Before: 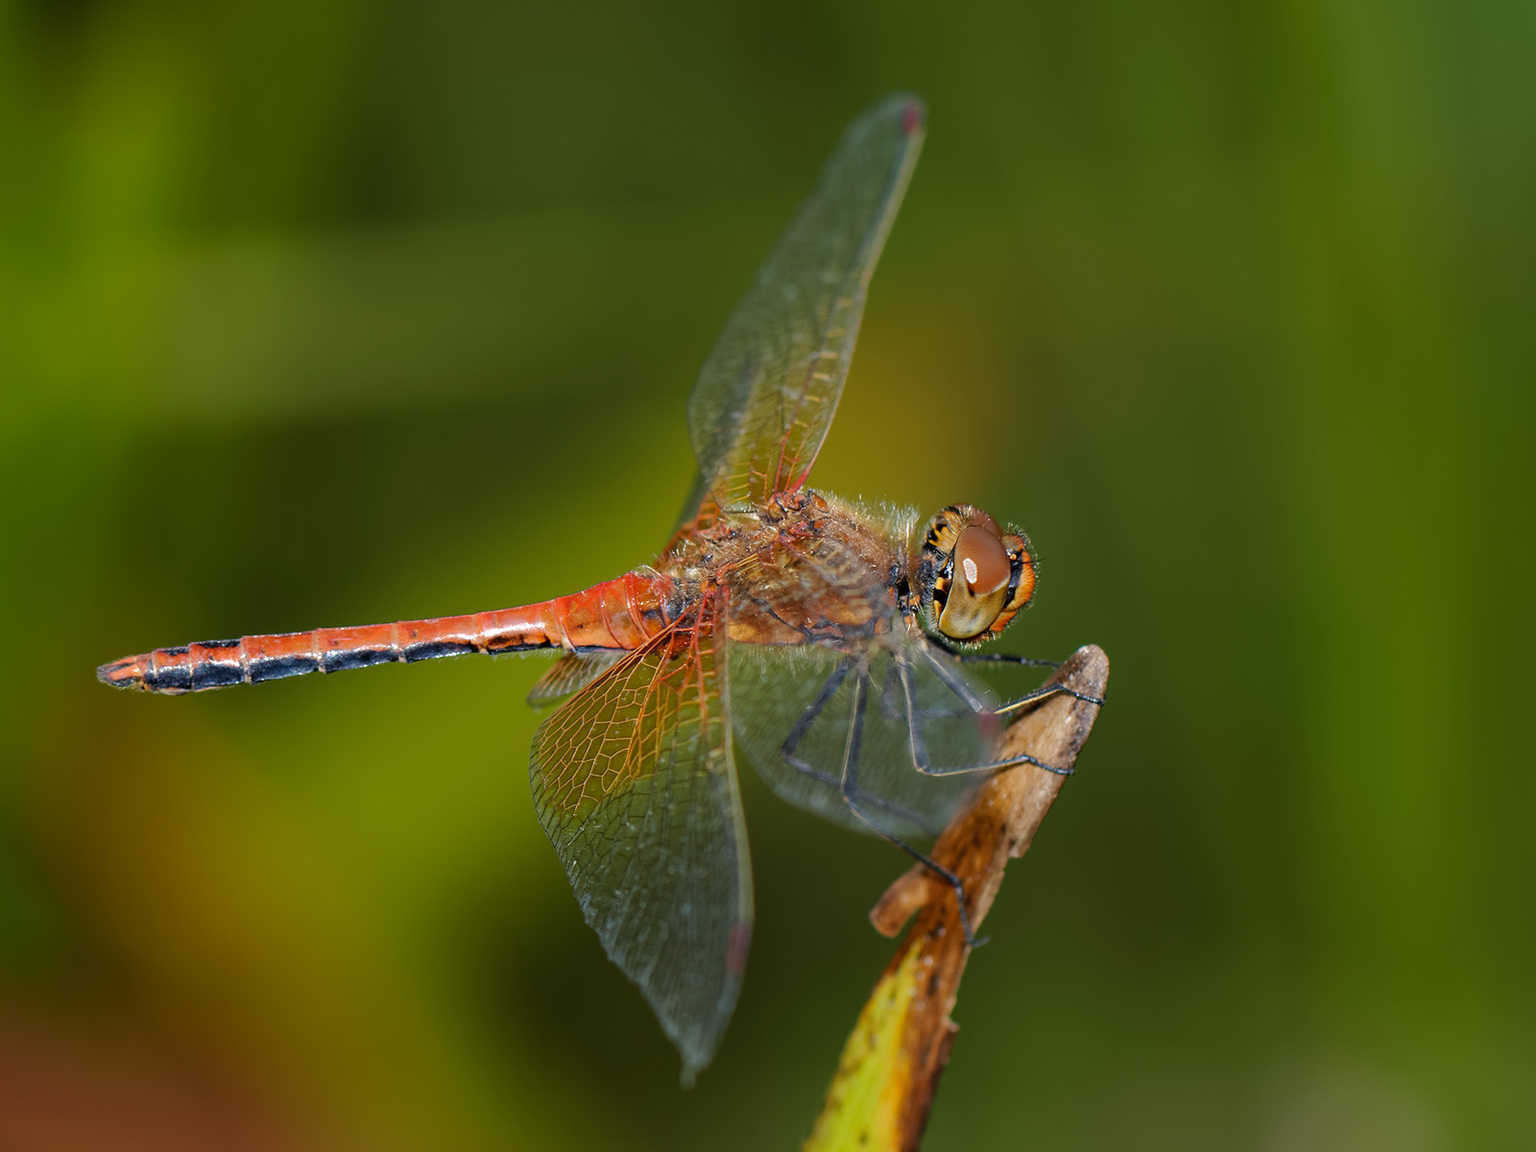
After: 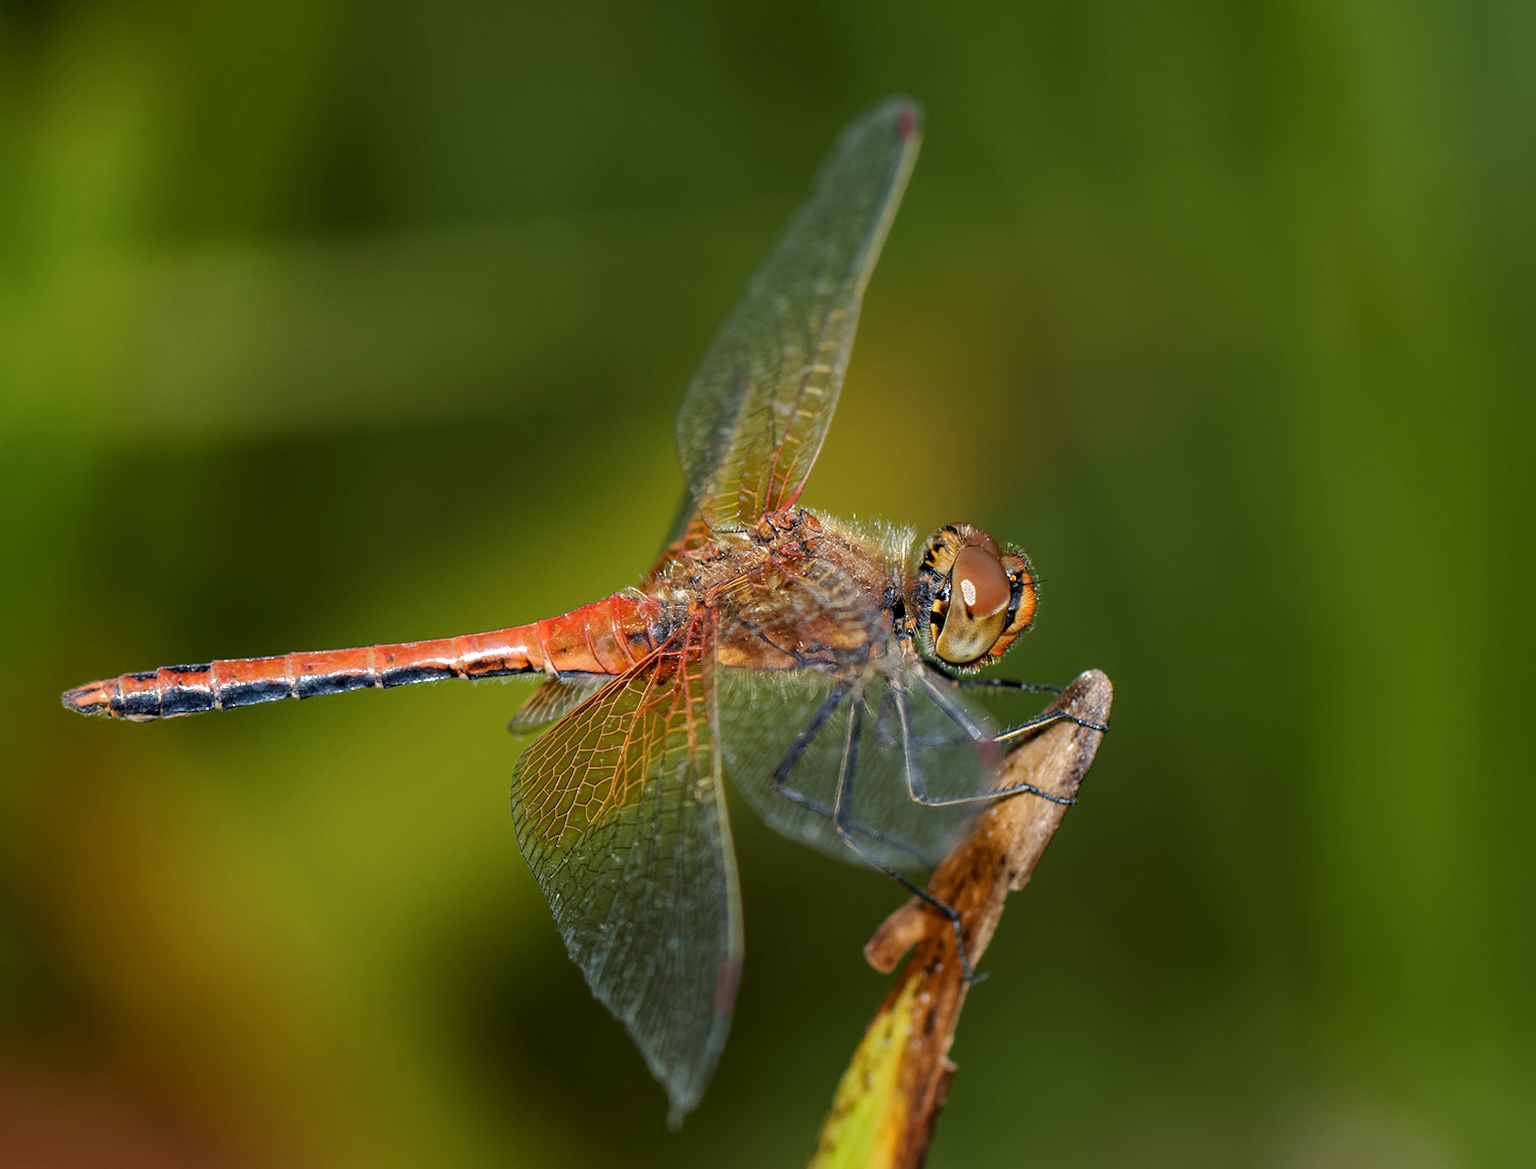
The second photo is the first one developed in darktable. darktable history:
crop and rotate: left 2.536%, right 1.107%, bottom 2.246%
sharpen: radius 5.325, amount 0.312, threshold 26.433
local contrast: detail 130%
